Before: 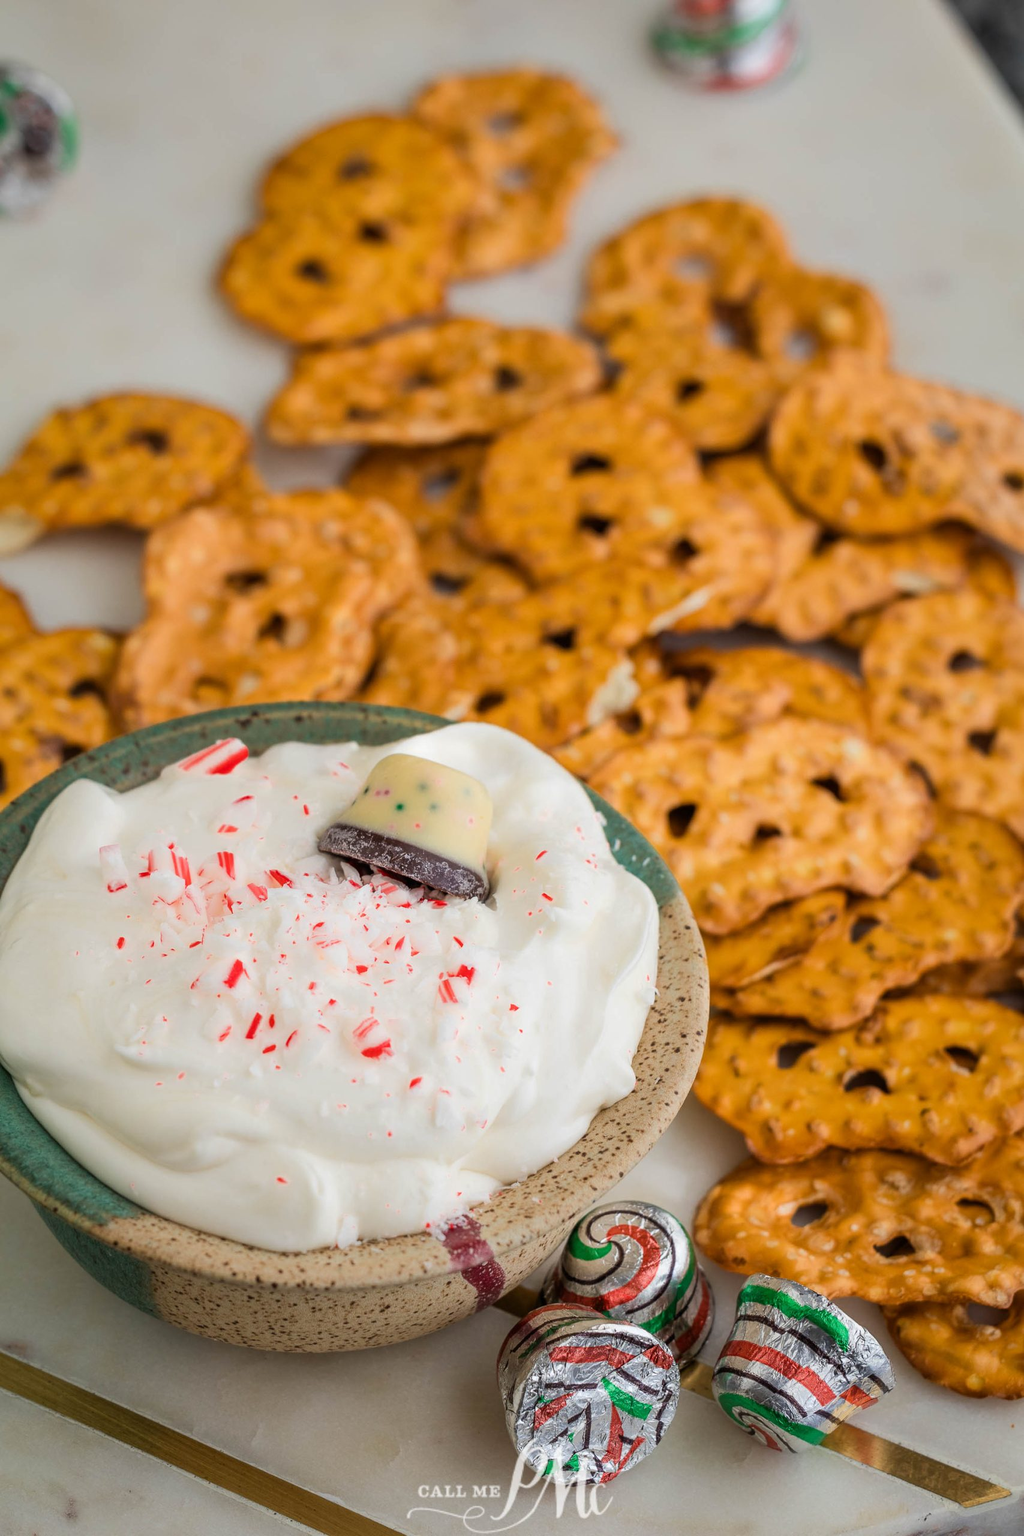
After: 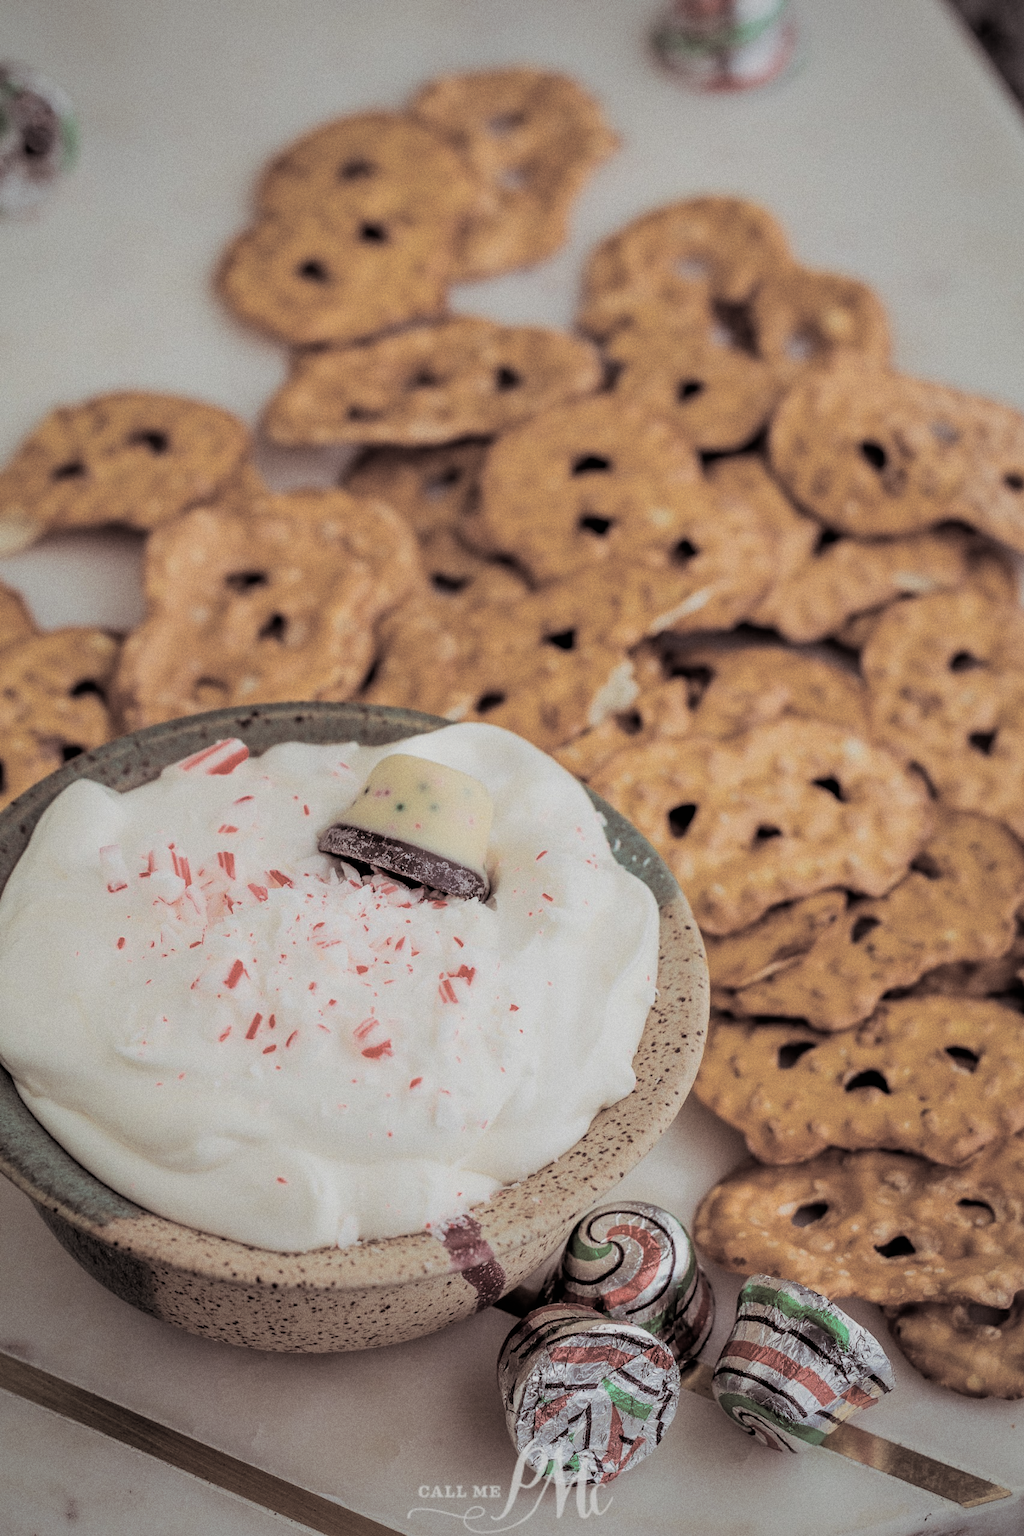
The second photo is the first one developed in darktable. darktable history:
filmic rgb: black relative exposure -4.88 EV, hardness 2.82
shadows and highlights: shadows 43.06, highlights 6.94
velvia: strength 21.76%
grain: on, module defaults
split-toning: shadows › saturation 0.2
color correction: saturation 0.57
vignetting: fall-off radius 81.94%
